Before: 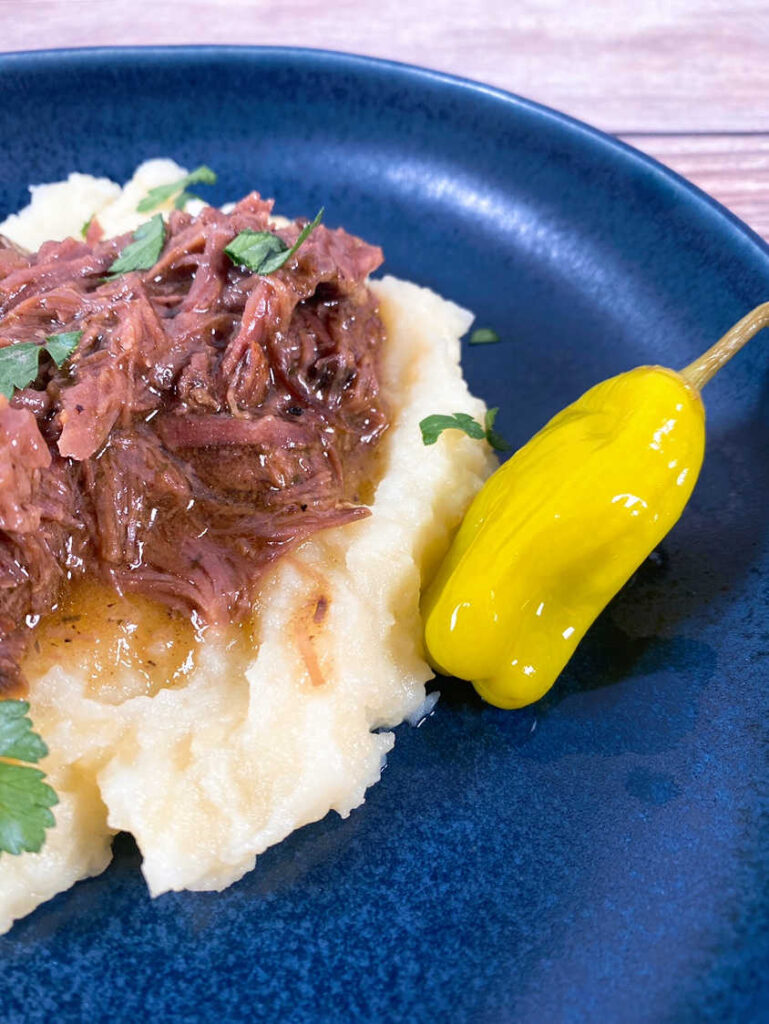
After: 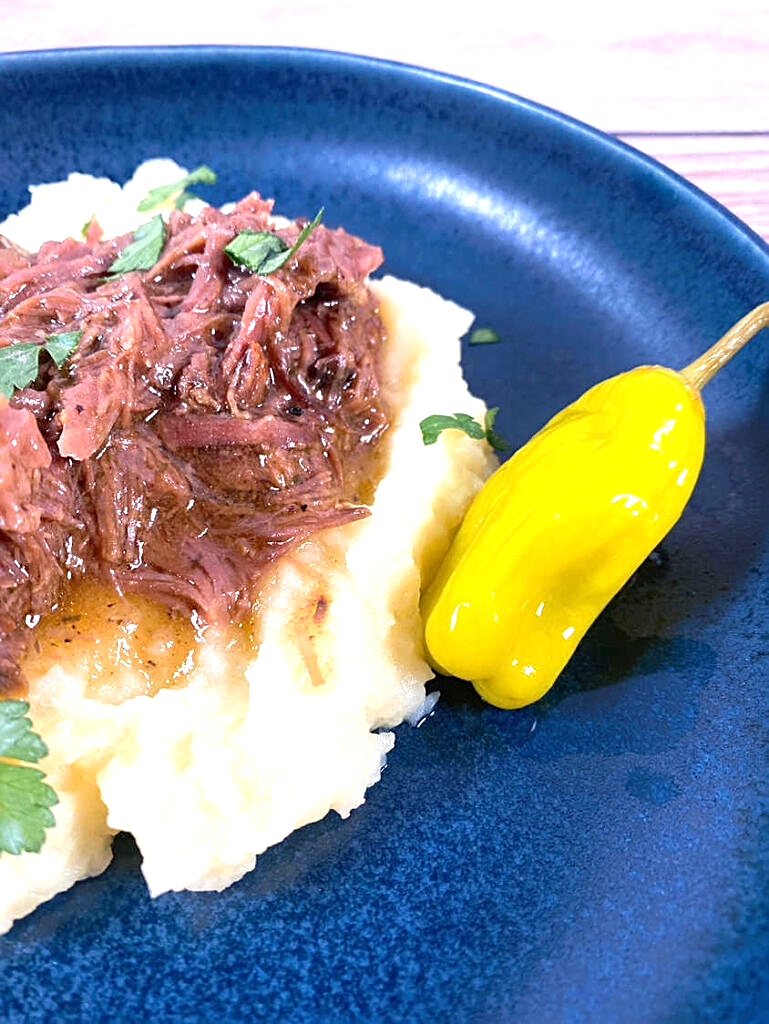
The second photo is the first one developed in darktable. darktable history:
sharpen: amount 0.496
exposure: exposure 0.6 EV, compensate highlight preservation false
